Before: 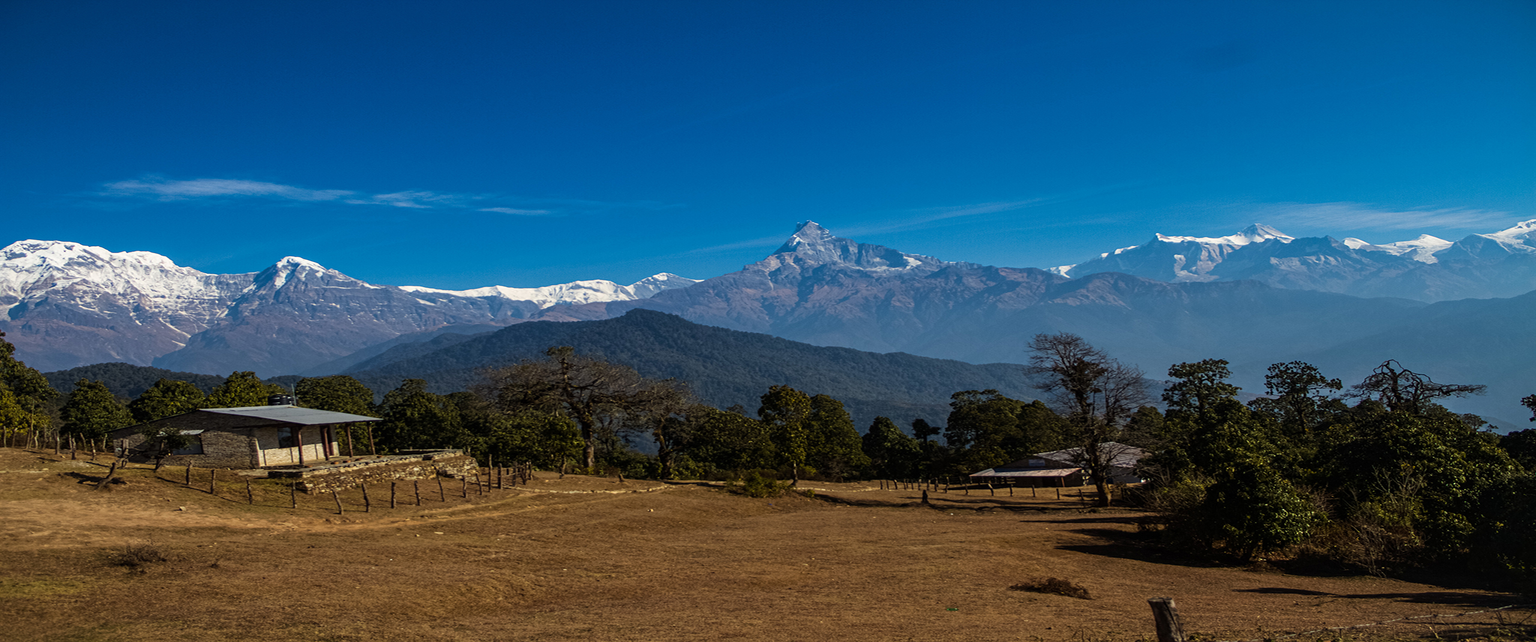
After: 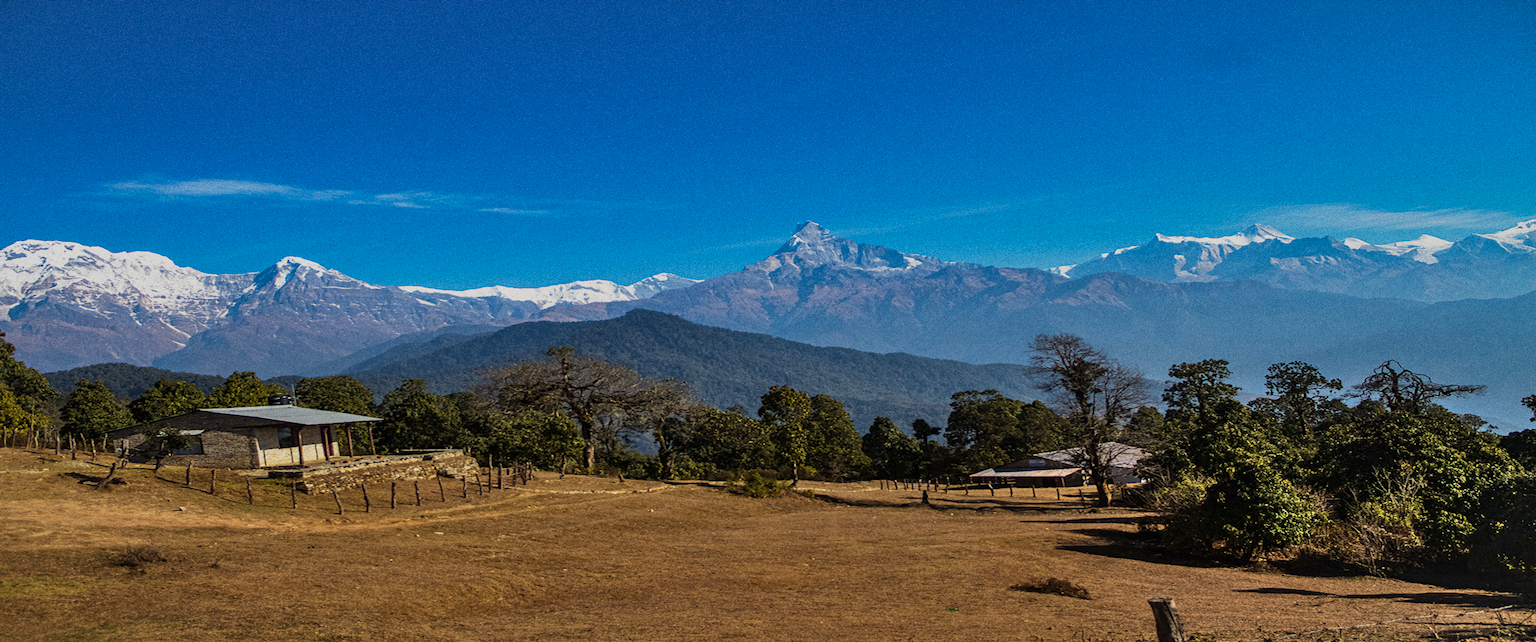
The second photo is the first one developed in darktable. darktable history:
grain: coarseness 0.09 ISO, strength 40%
shadows and highlights: shadows 80.73, white point adjustment -9.07, highlights -61.46, soften with gaussian
base curve: curves: ch0 [(0, 0) (0.088, 0.125) (0.176, 0.251) (0.354, 0.501) (0.613, 0.749) (1, 0.877)], preserve colors none
